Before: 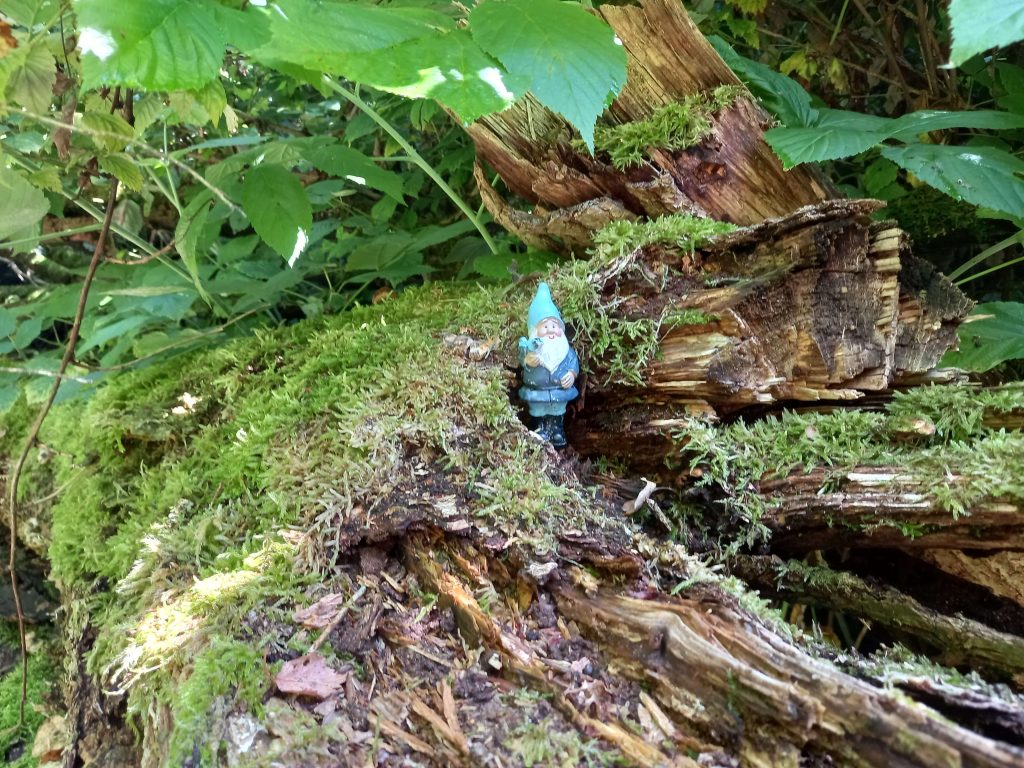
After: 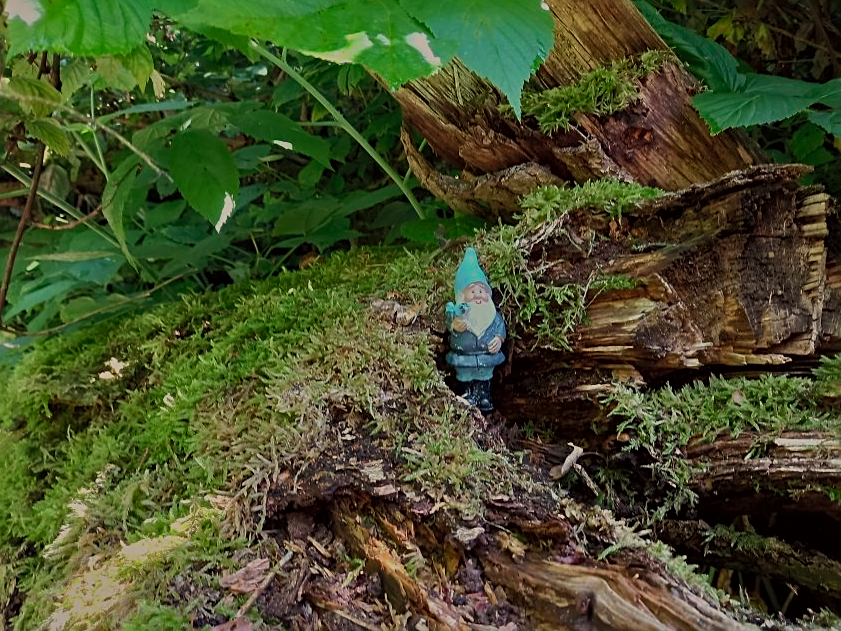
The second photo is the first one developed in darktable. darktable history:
white balance: red 1.045, blue 0.932
sharpen: on, module defaults
contrast brightness saturation: contrast 0.2, brightness 0.16, saturation 0.22
tone curve: curves: ch0 [(0.013, 0) (0.061, 0.068) (0.239, 0.256) (0.502, 0.505) (0.683, 0.676) (0.761, 0.773) (0.858, 0.858) (0.987, 0.945)]; ch1 [(0, 0) (0.172, 0.123) (0.304, 0.267) (0.414, 0.395) (0.472, 0.473) (0.502, 0.508) (0.521, 0.528) (0.583, 0.595) (0.654, 0.673) (0.728, 0.761) (1, 1)]; ch2 [(0, 0) (0.411, 0.424) (0.485, 0.476) (0.502, 0.502) (0.553, 0.557) (0.57, 0.576) (1, 1)], color space Lab, independent channels, preserve colors none
crop and rotate: left 7.196%, top 4.574%, right 10.605%, bottom 13.178%
tone equalizer: -8 EV -2 EV, -7 EV -2 EV, -6 EV -2 EV, -5 EV -2 EV, -4 EV -2 EV, -3 EV -2 EV, -2 EV -2 EV, -1 EV -1.63 EV, +0 EV -2 EV
